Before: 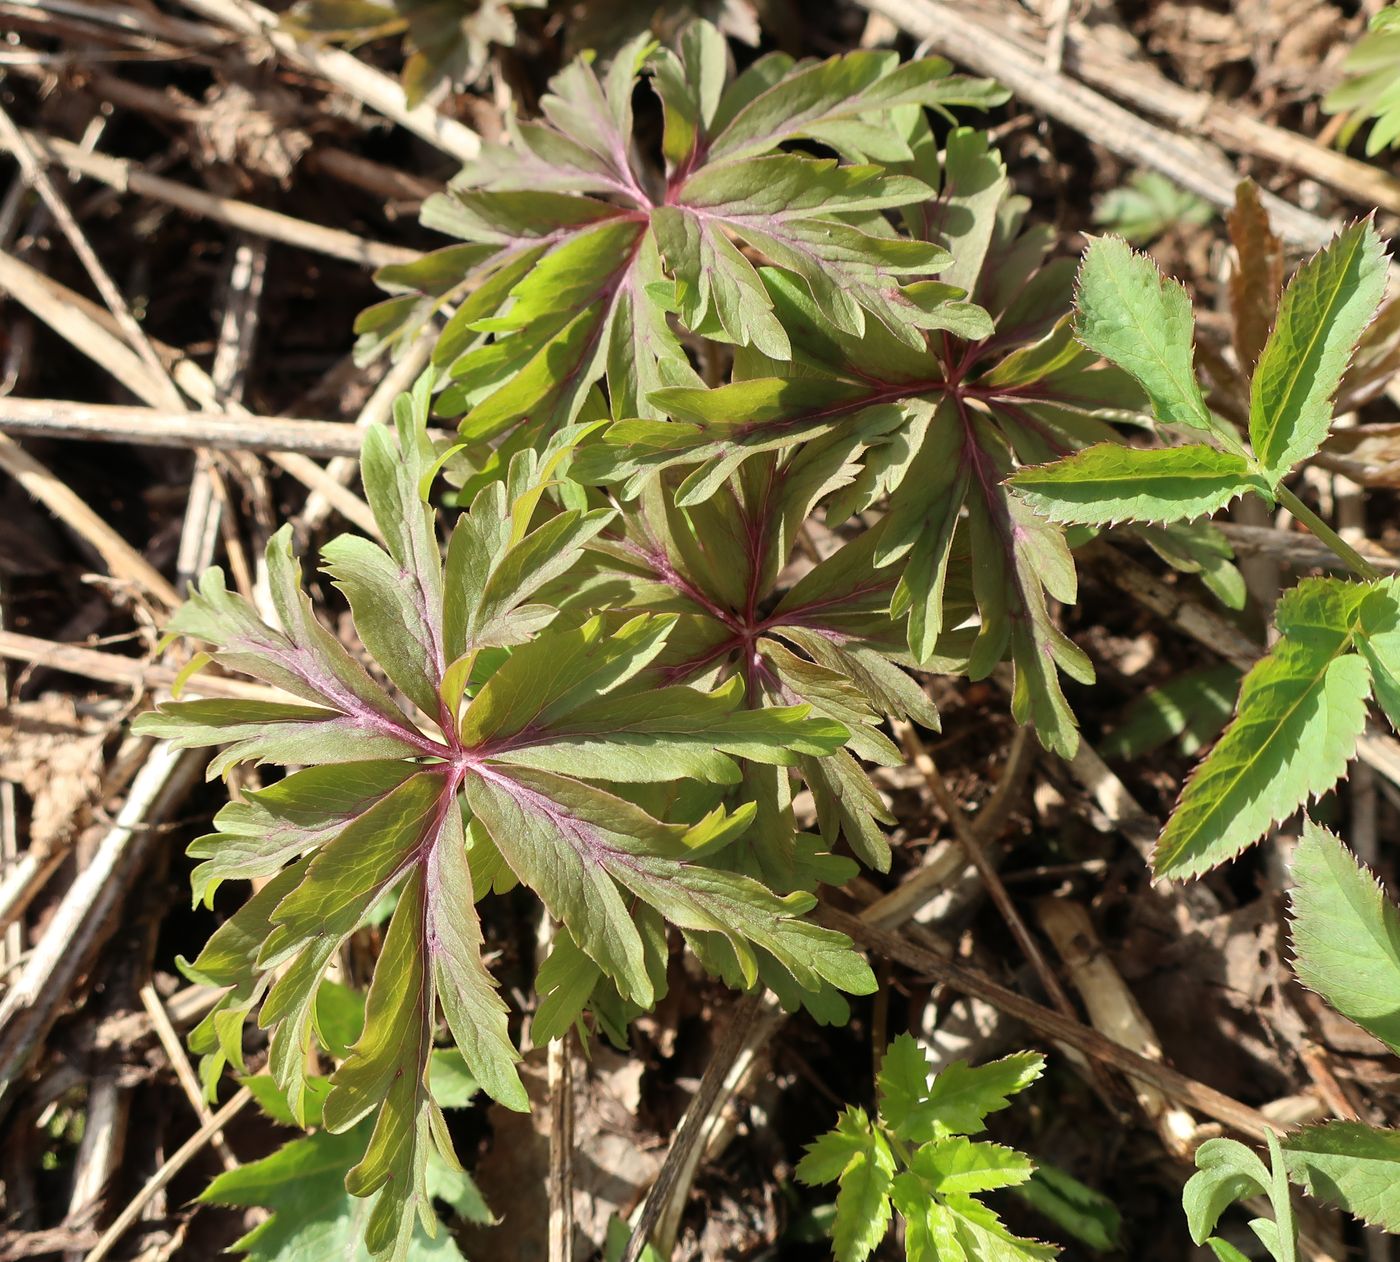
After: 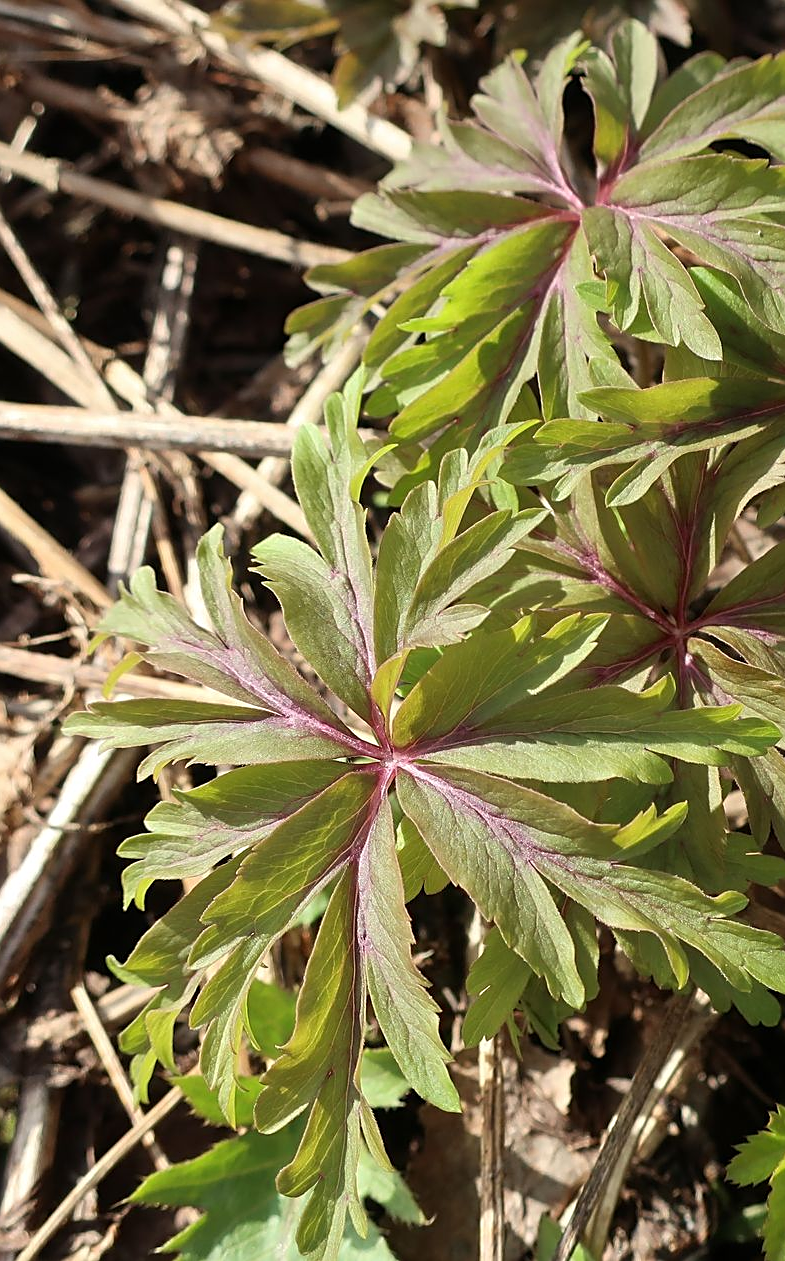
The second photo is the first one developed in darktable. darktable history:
sharpen: on, module defaults
crop: left 4.959%, right 38.958%
